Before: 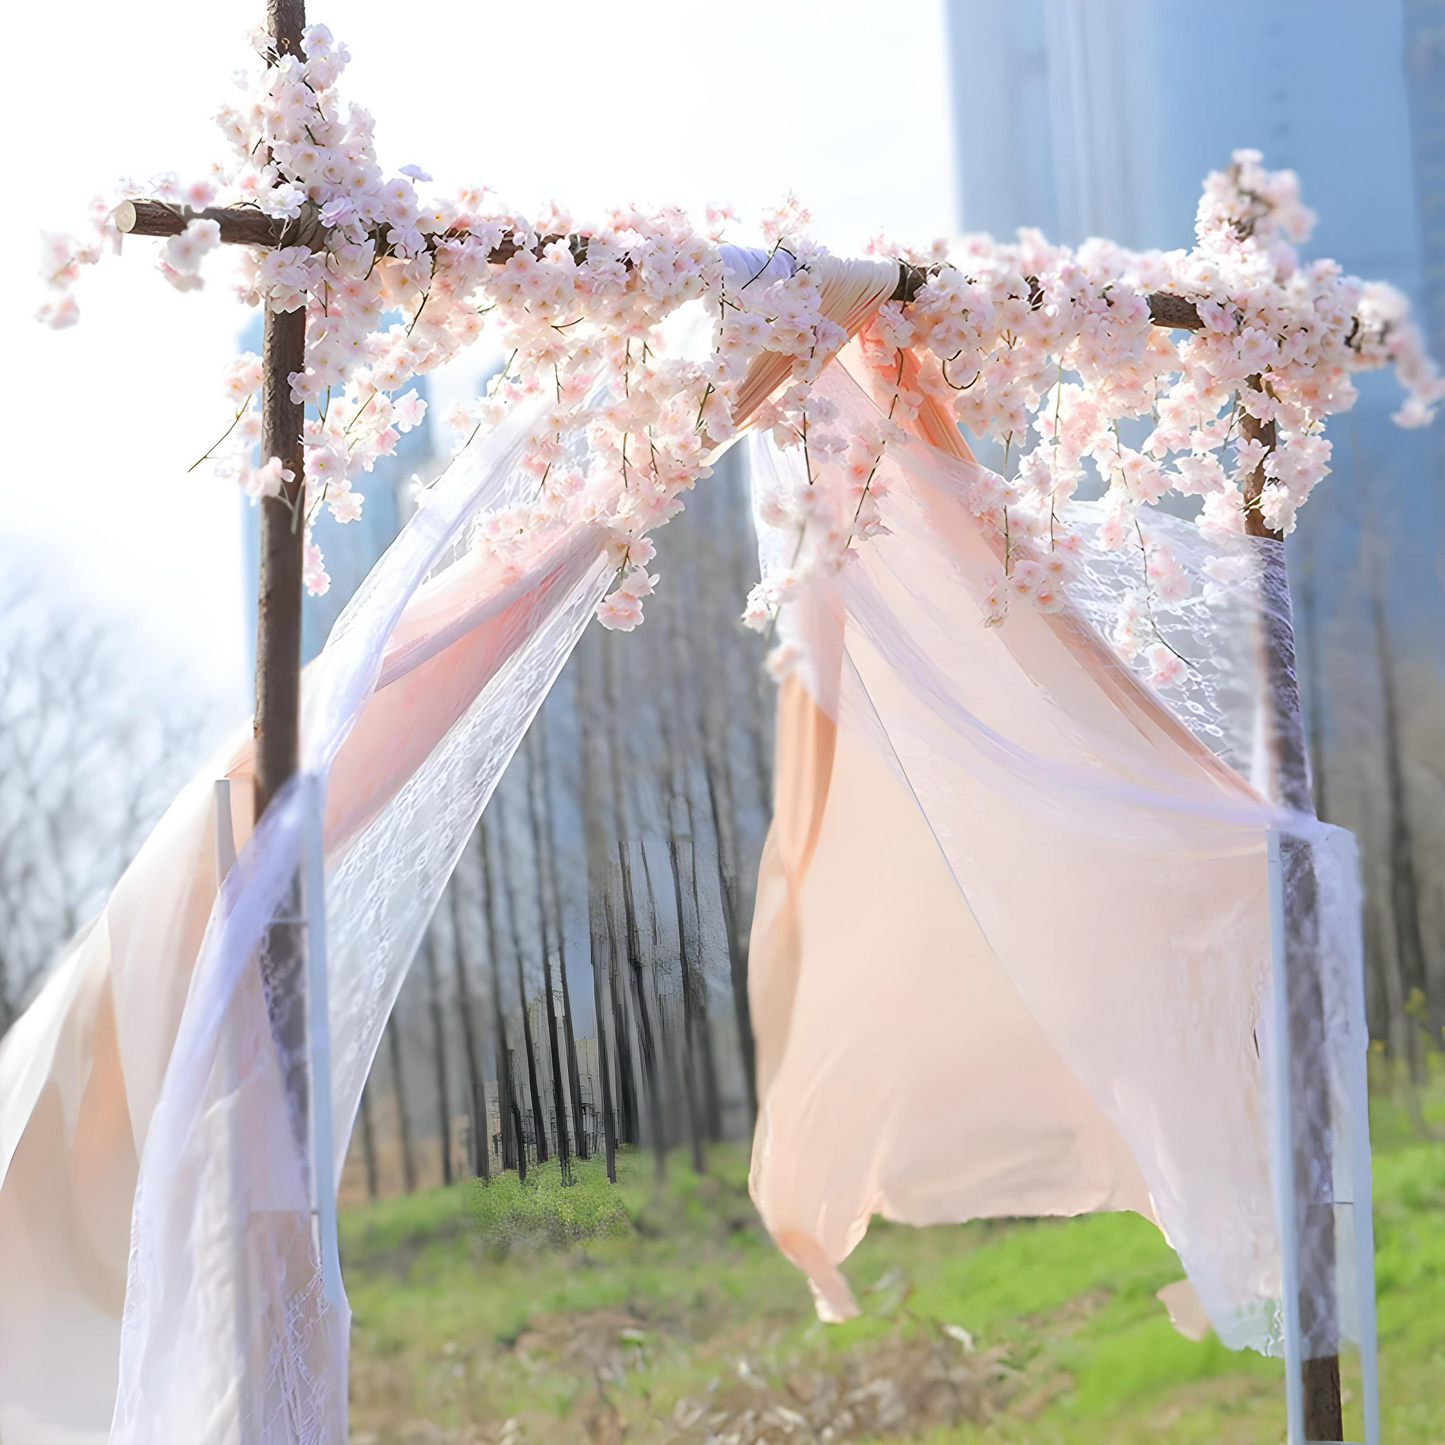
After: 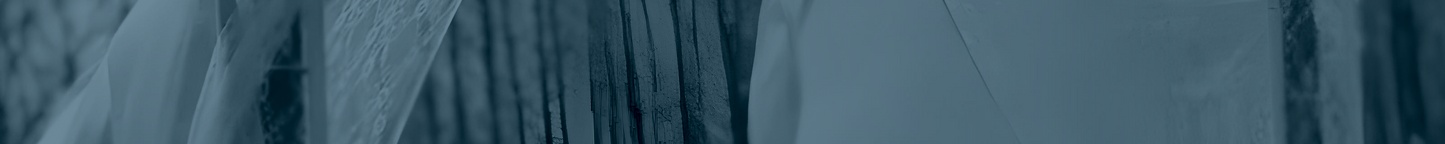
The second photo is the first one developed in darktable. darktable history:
exposure: black level correction 0.001, compensate highlight preservation false
shadows and highlights: radius 108.52, shadows 23.73, highlights -59.32, low approximation 0.01, soften with gaussian
crop and rotate: top 59.084%, bottom 30.916%
contrast brightness saturation: contrast 0.14
colorize: hue 194.4°, saturation 29%, source mix 61.75%, lightness 3.98%, version 1
color zones: curves: ch0 [(0.25, 0.5) (0.423, 0.5) (0.443, 0.5) (0.521, 0.756) (0.568, 0.5) (0.576, 0.5) (0.75, 0.5)]; ch1 [(0.25, 0.5) (0.423, 0.5) (0.443, 0.5) (0.539, 0.873) (0.624, 0.565) (0.631, 0.5) (0.75, 0.5)]
